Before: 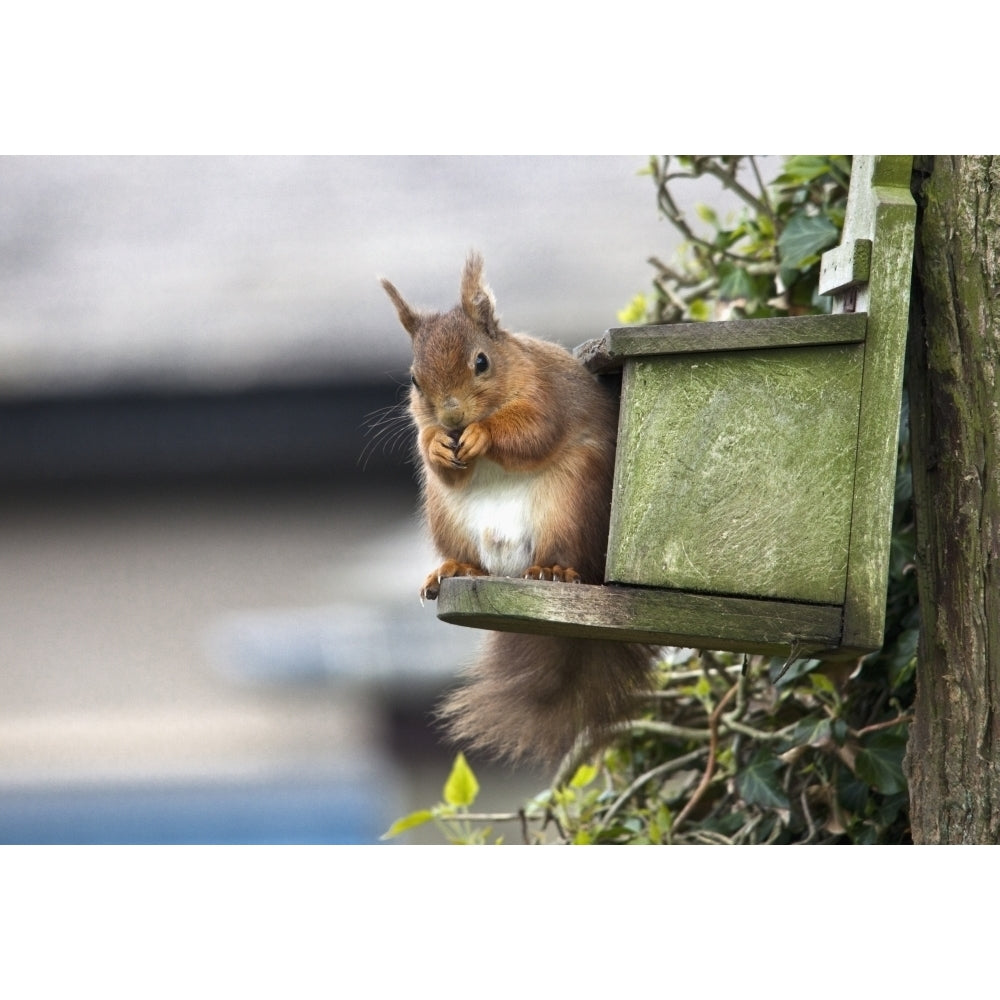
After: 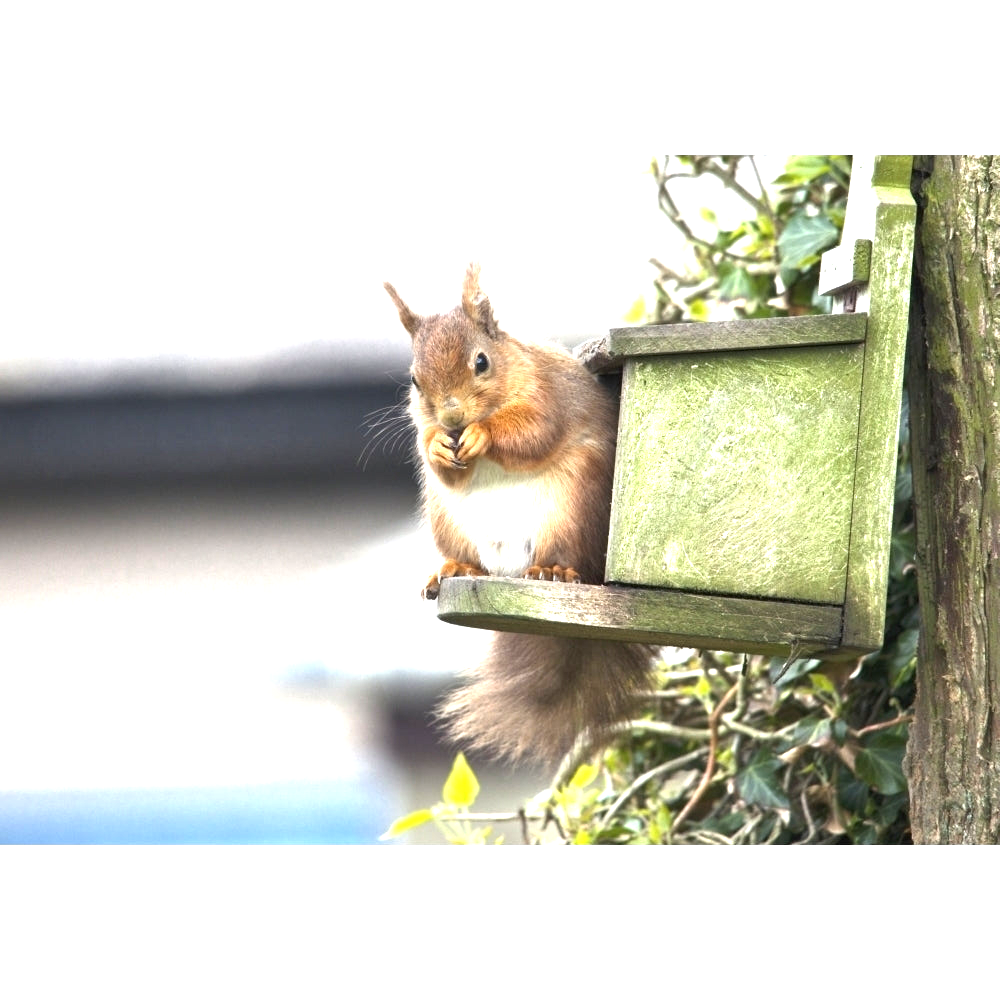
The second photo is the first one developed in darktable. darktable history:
exposure: black level correction 0, exposure 1.438 EV, compensate exposure bias true, compensate highlight preservation false
